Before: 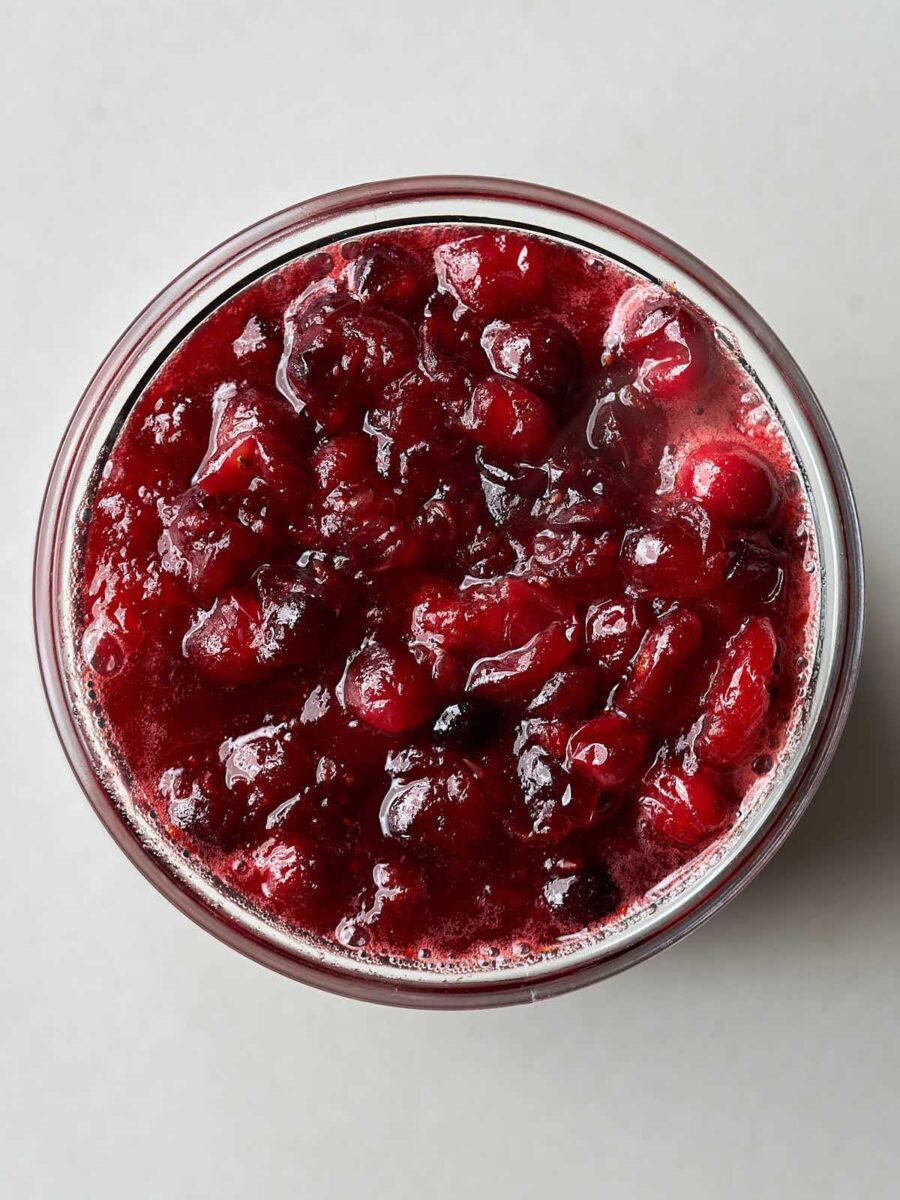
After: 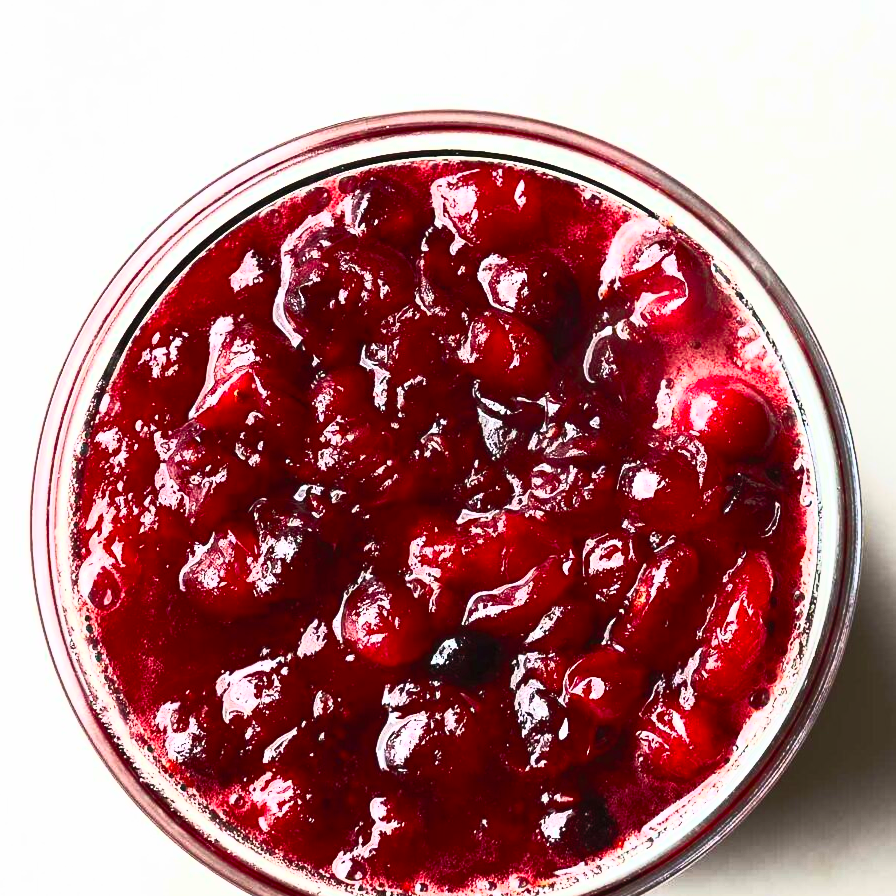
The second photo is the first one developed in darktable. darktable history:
contrast brightness saturation: contrast 0.844, brightness 0.605, saturation 0.592
crop: left 0.347%, top 5.51%, bottom 19.753%
